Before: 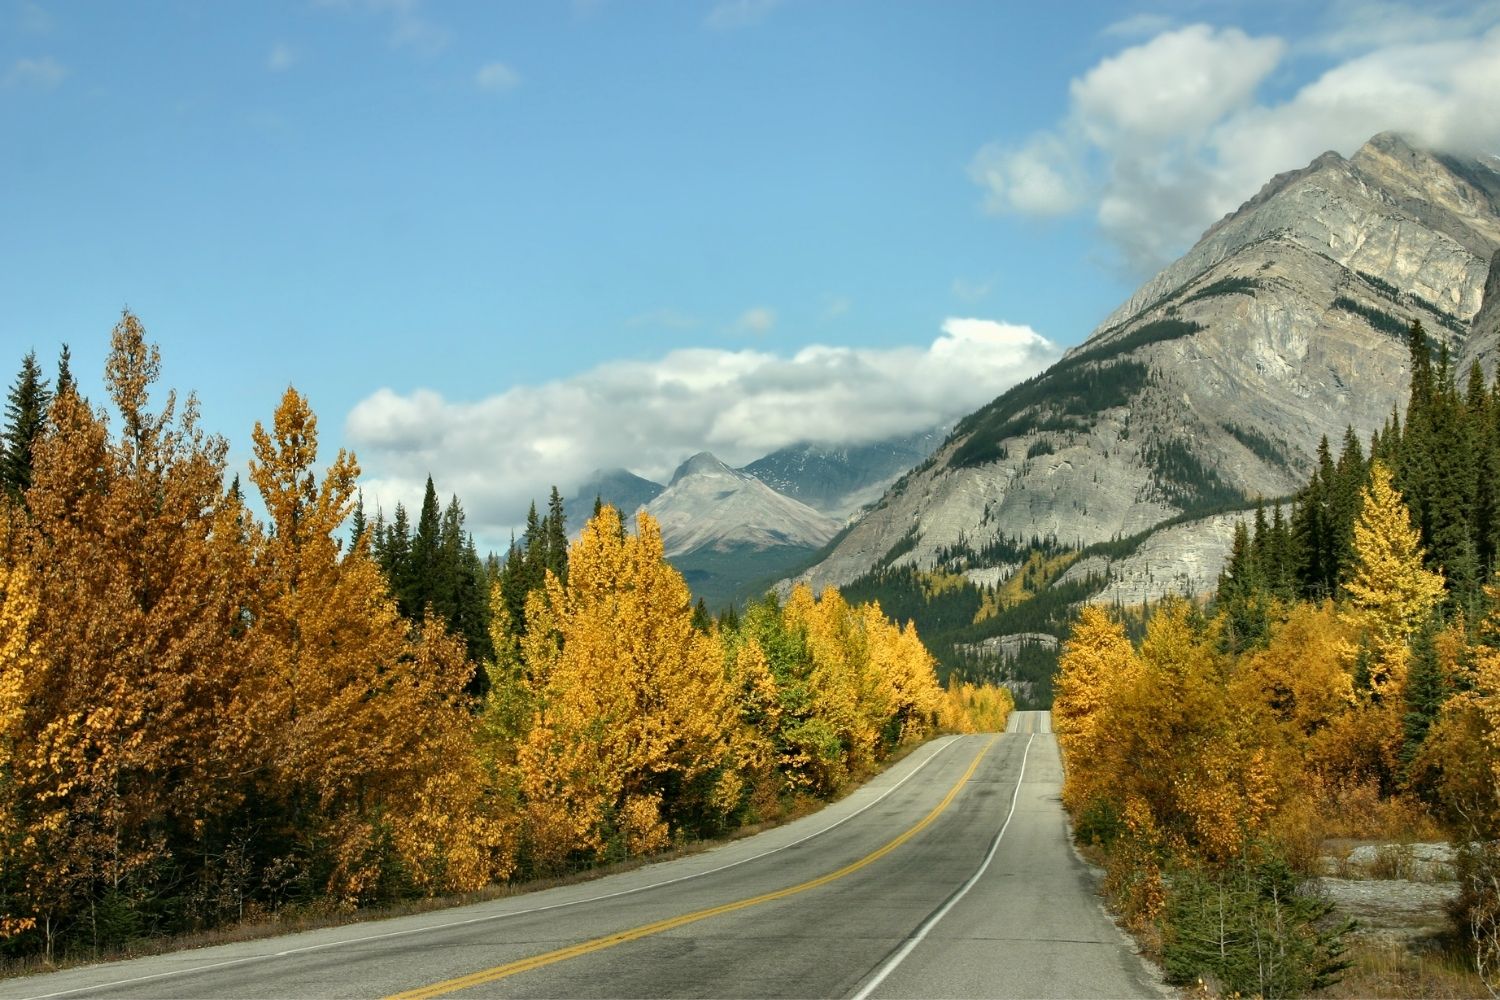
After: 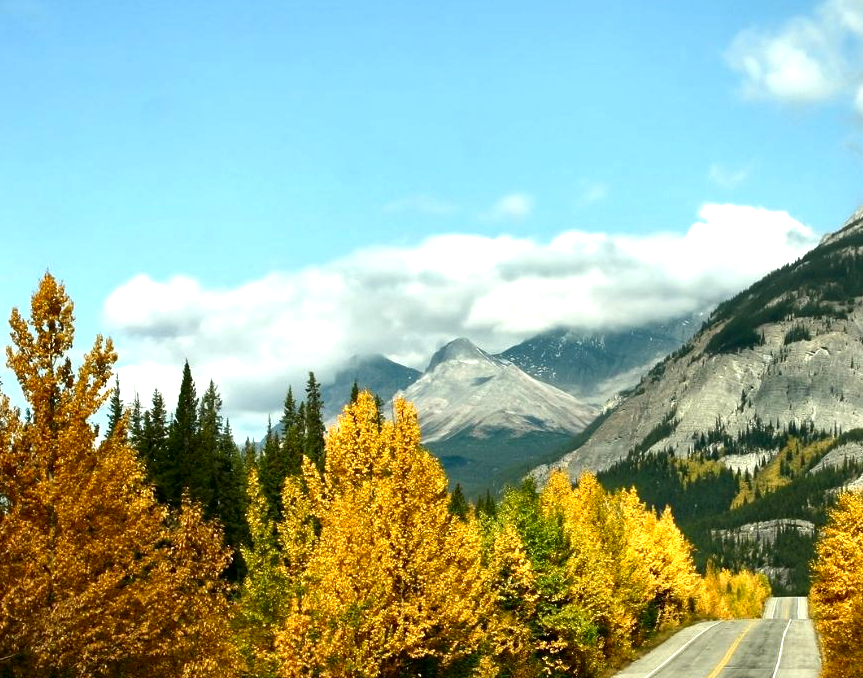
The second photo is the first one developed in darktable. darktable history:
contrast brightness saturation: brightness -0.203, saturation 0.079
crop: left 16.218%, top 11.484%, right 26.193%, bottom 20.622%
exposure: black level correction 0, exposure 0.7 EV, compensate highlight preservation false
